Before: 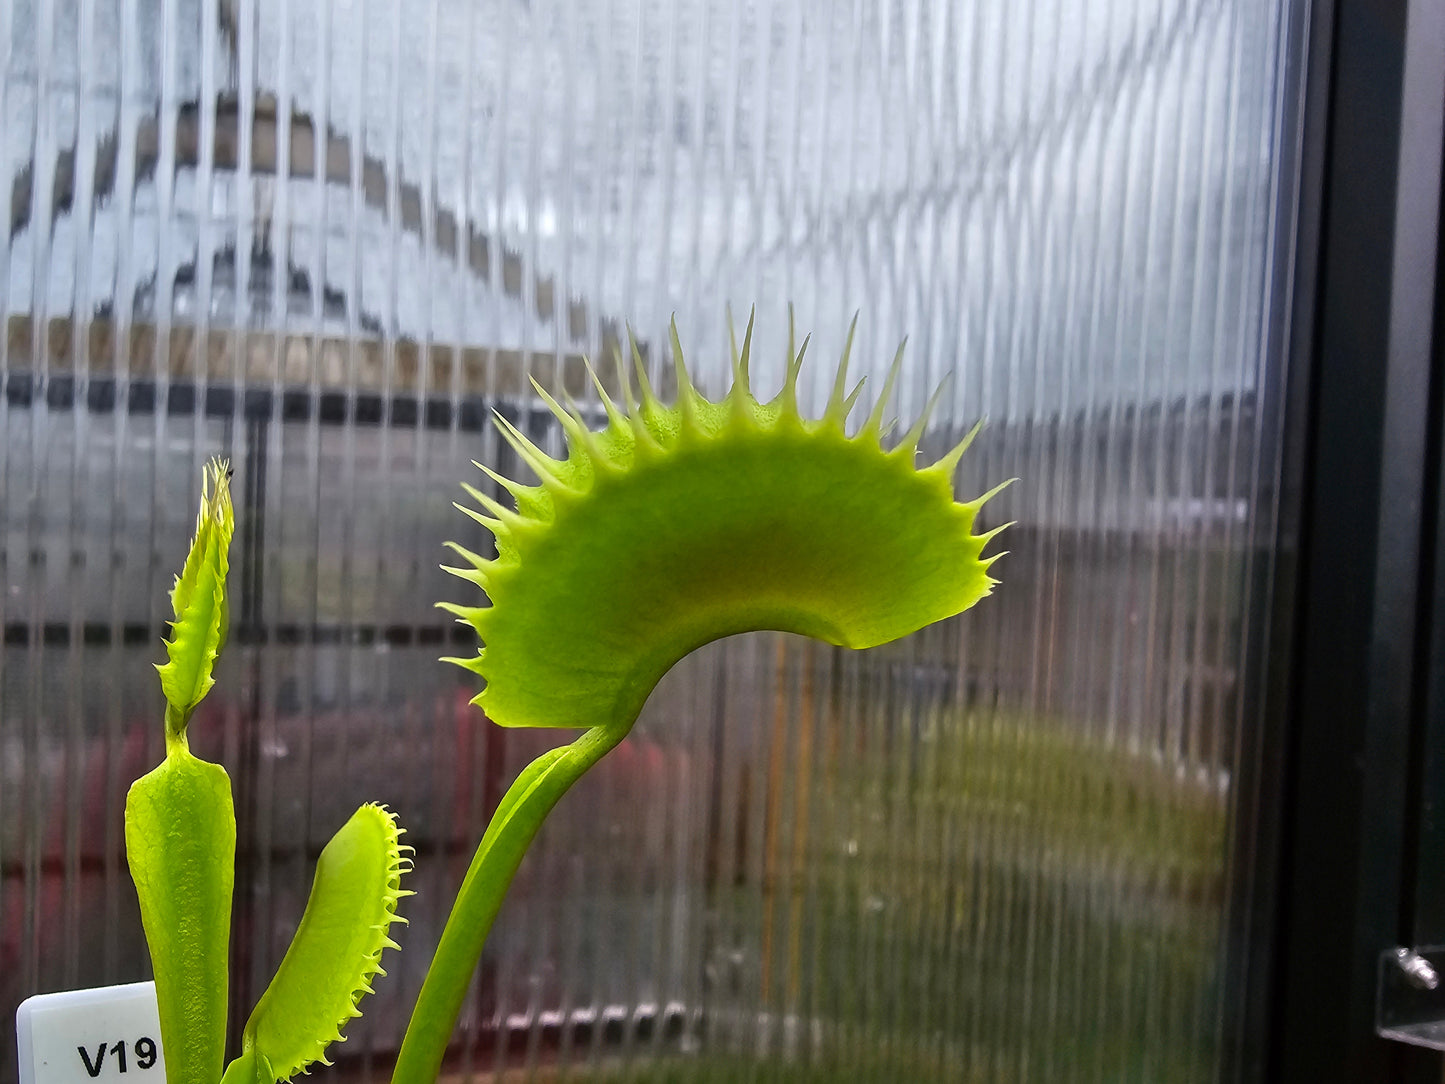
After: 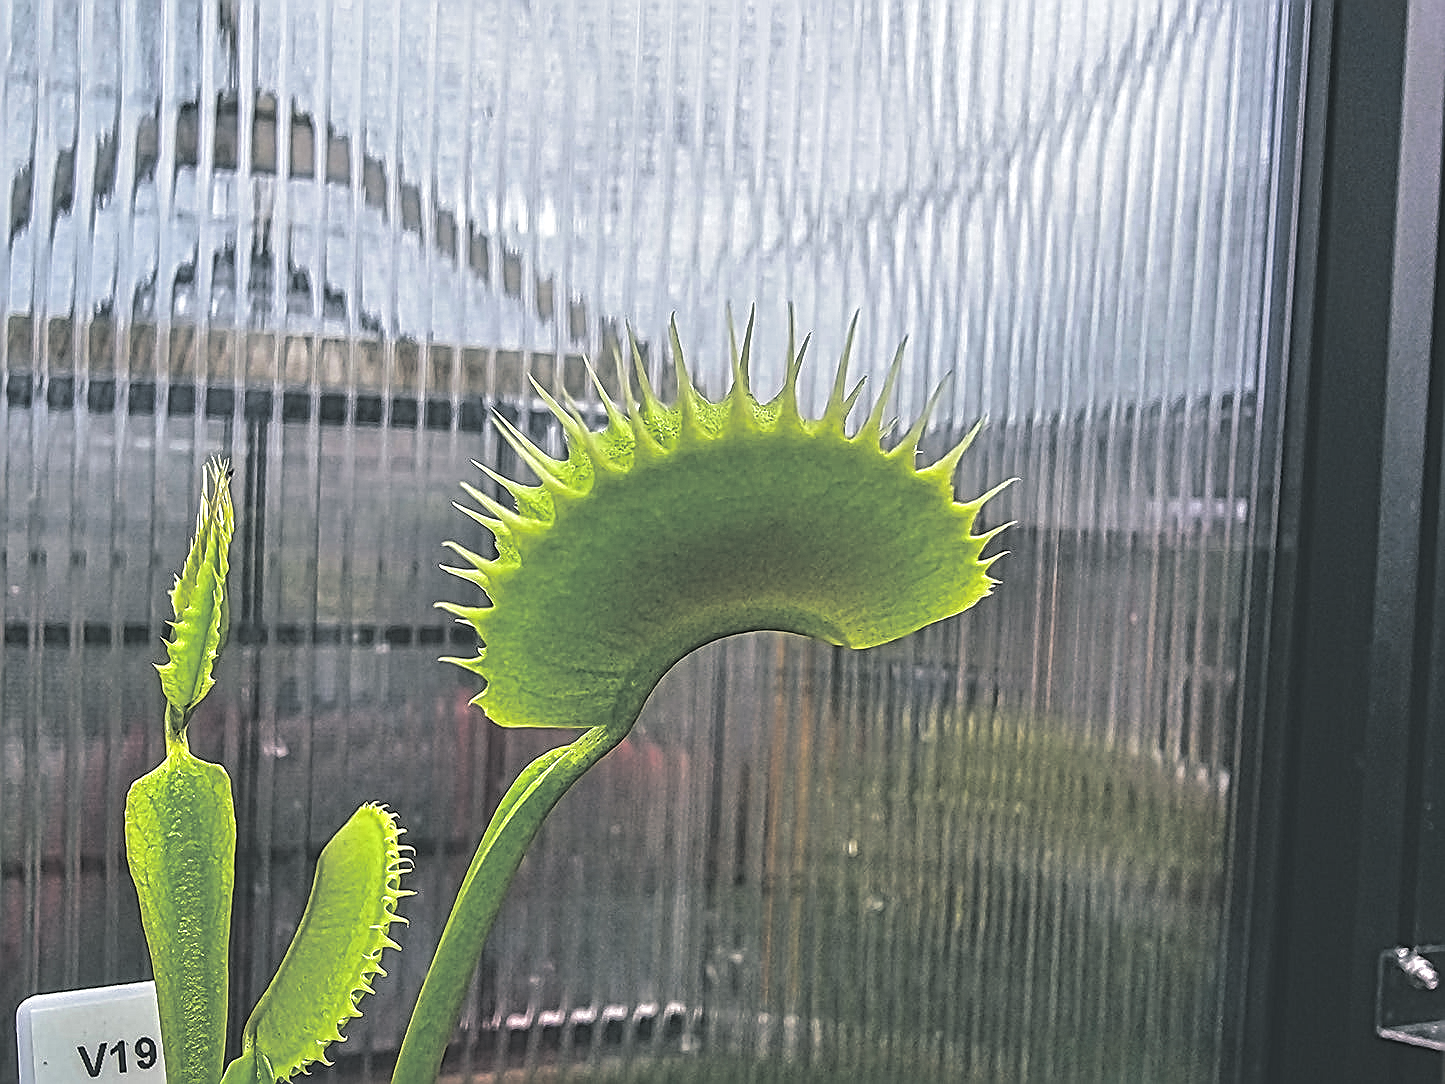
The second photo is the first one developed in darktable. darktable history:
exposure: black level correction -0.015, compensate highlight preservation false
contrast brightness saturation: brightness 0.13
split-toning: shadows › hue 201.6°, shadows › saturation 0.16, highlights › hue 50.4°, highlights › saturation 0.2, balance -49.9
sharpen: on, module defaults
local contrast: mode bilateral grid, contrast 20, coarseness 3, detail 300%, midtone range 0.2
